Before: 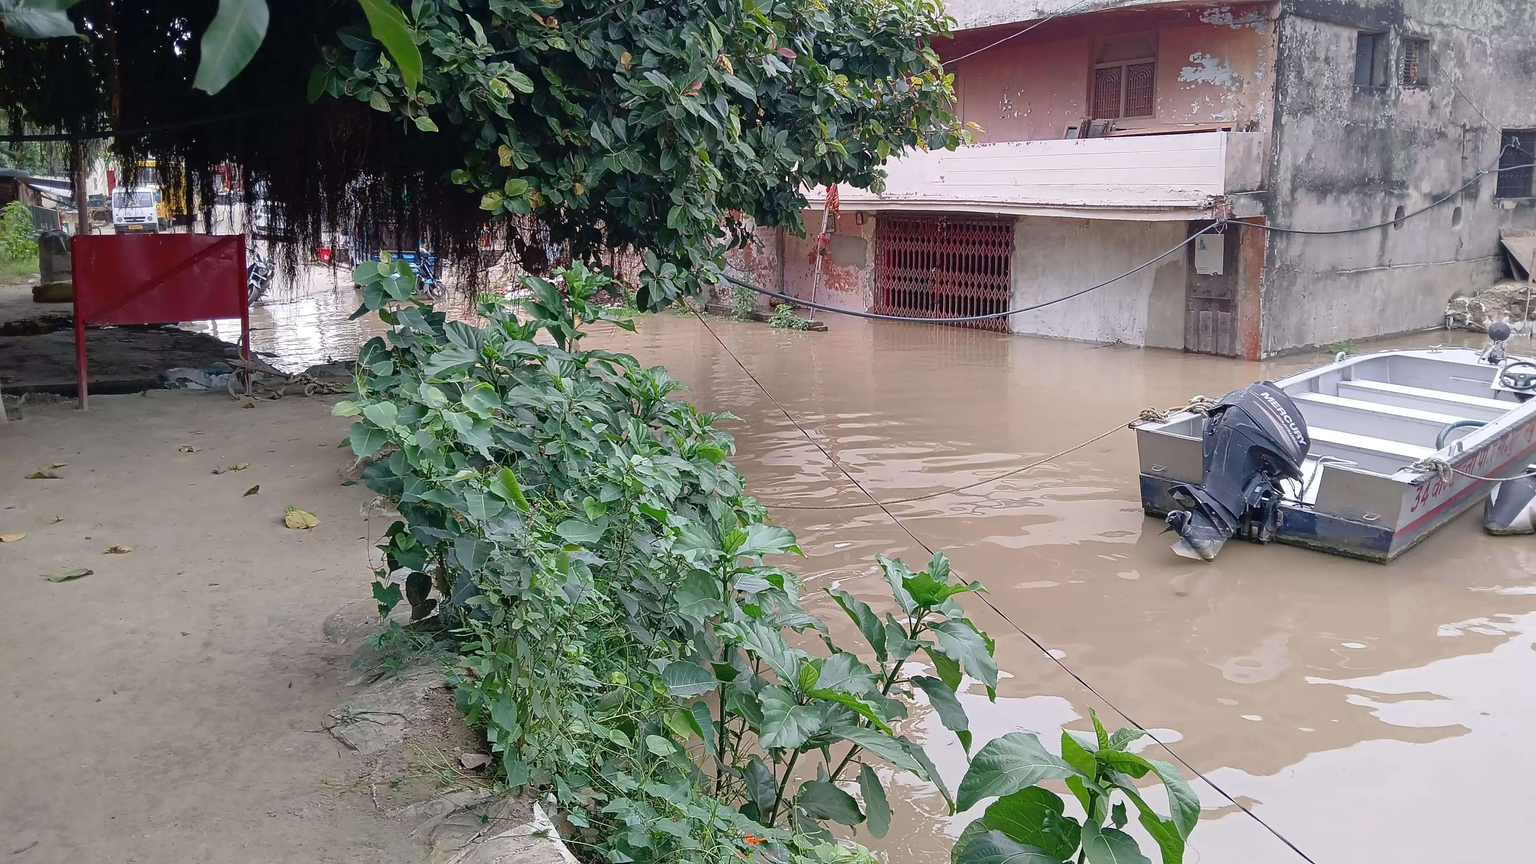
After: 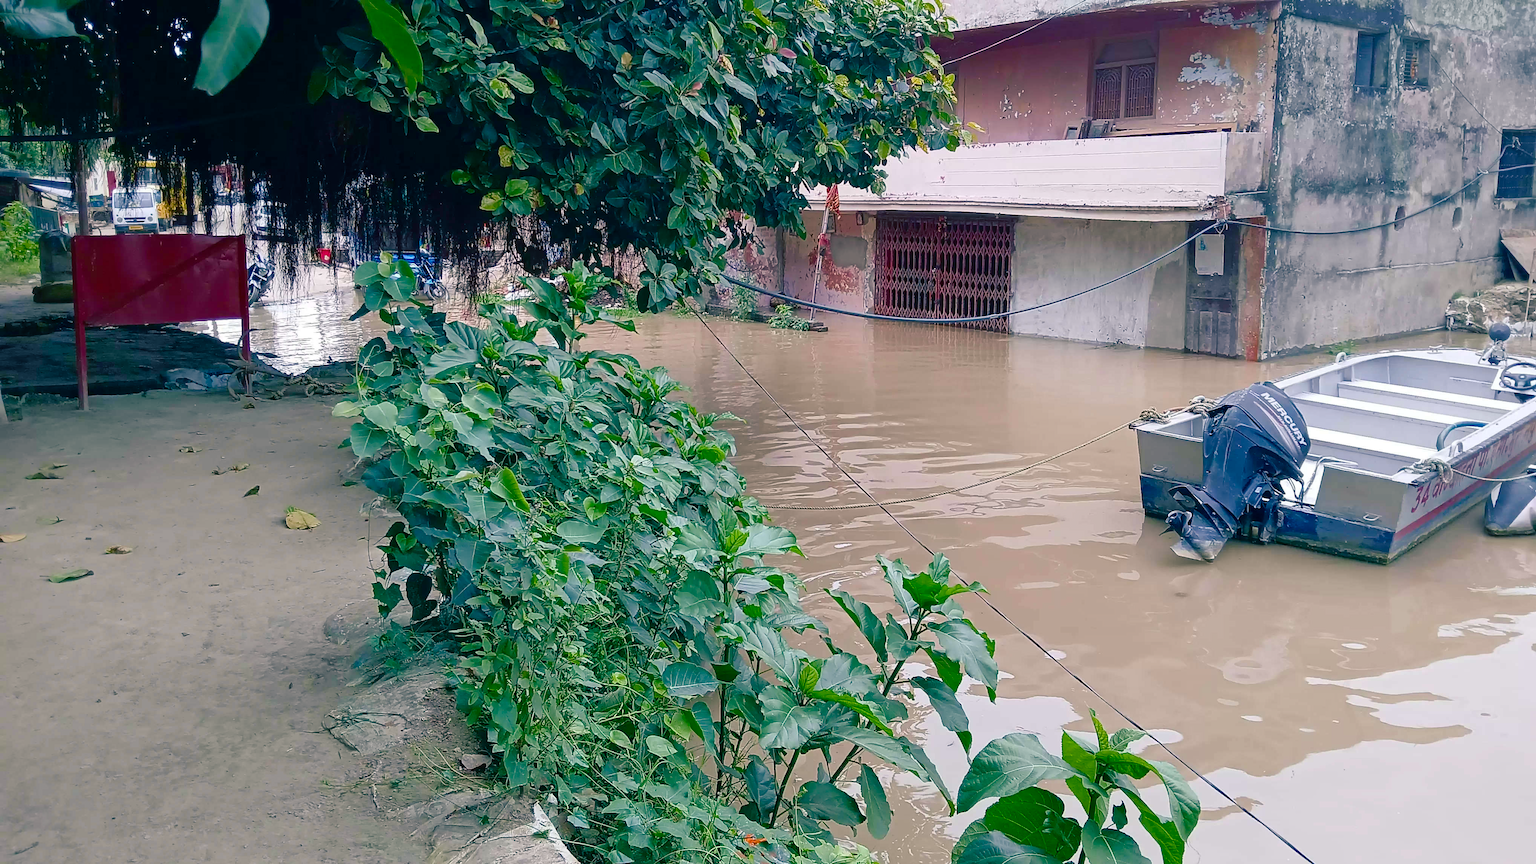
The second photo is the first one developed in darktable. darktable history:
color balance rgb: shadows lift › luminance -28.981%, shadows lift › chroma 9.981%, shadows lift › hue 229.61°, linear chroma grading › global chroma 6.36%, perceptual saturation grading › global saturation 0.508%, perceptual saturation grading › highlights -17.137%, perceptual saturation grading › mid-tones 33.35%, perceptual saturation grading › shadows 50.579%, global vibrance 20%
